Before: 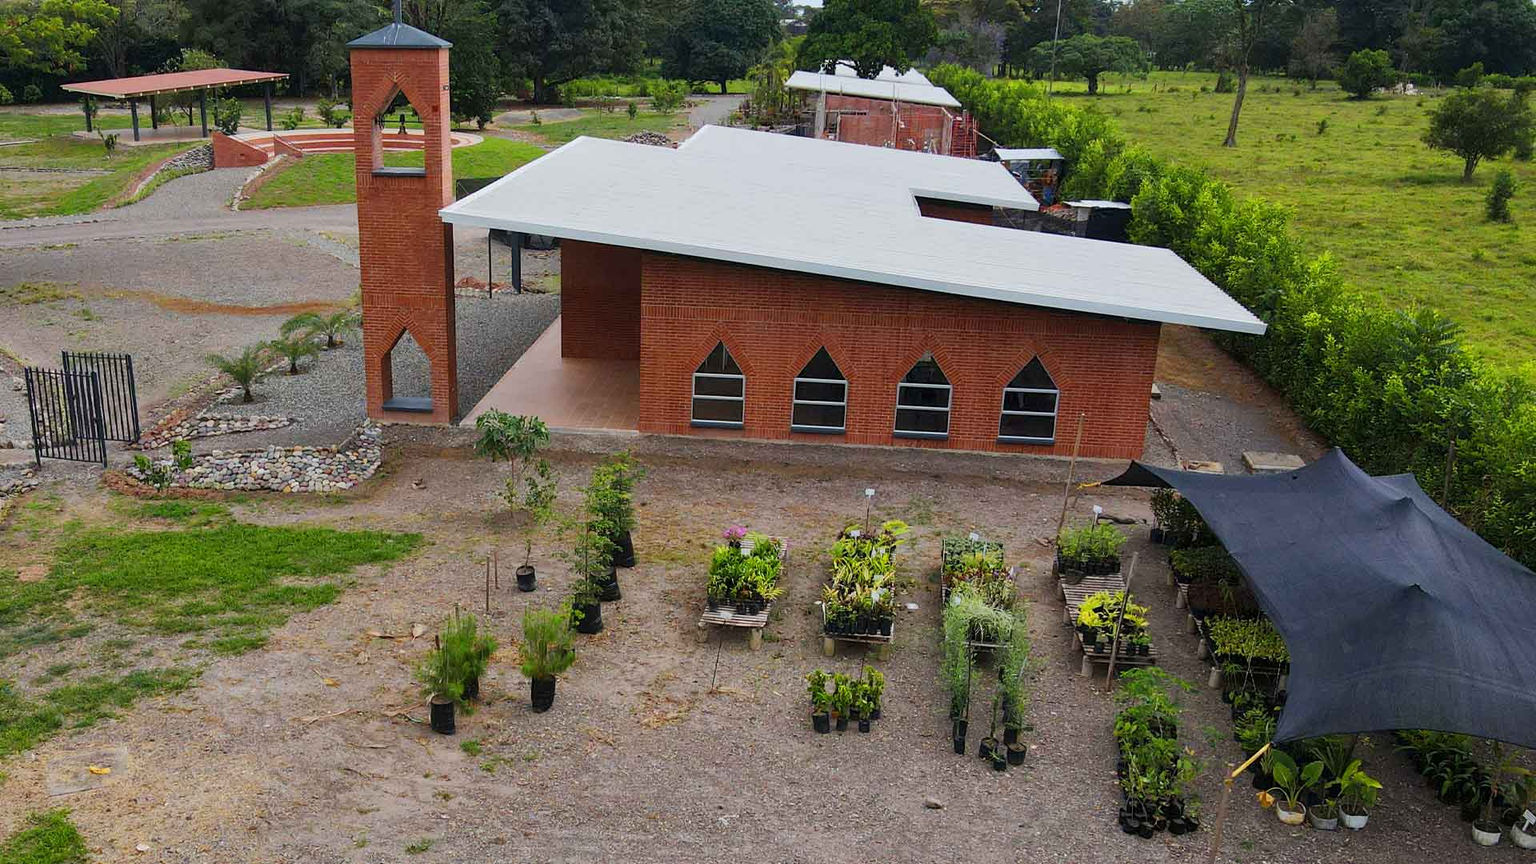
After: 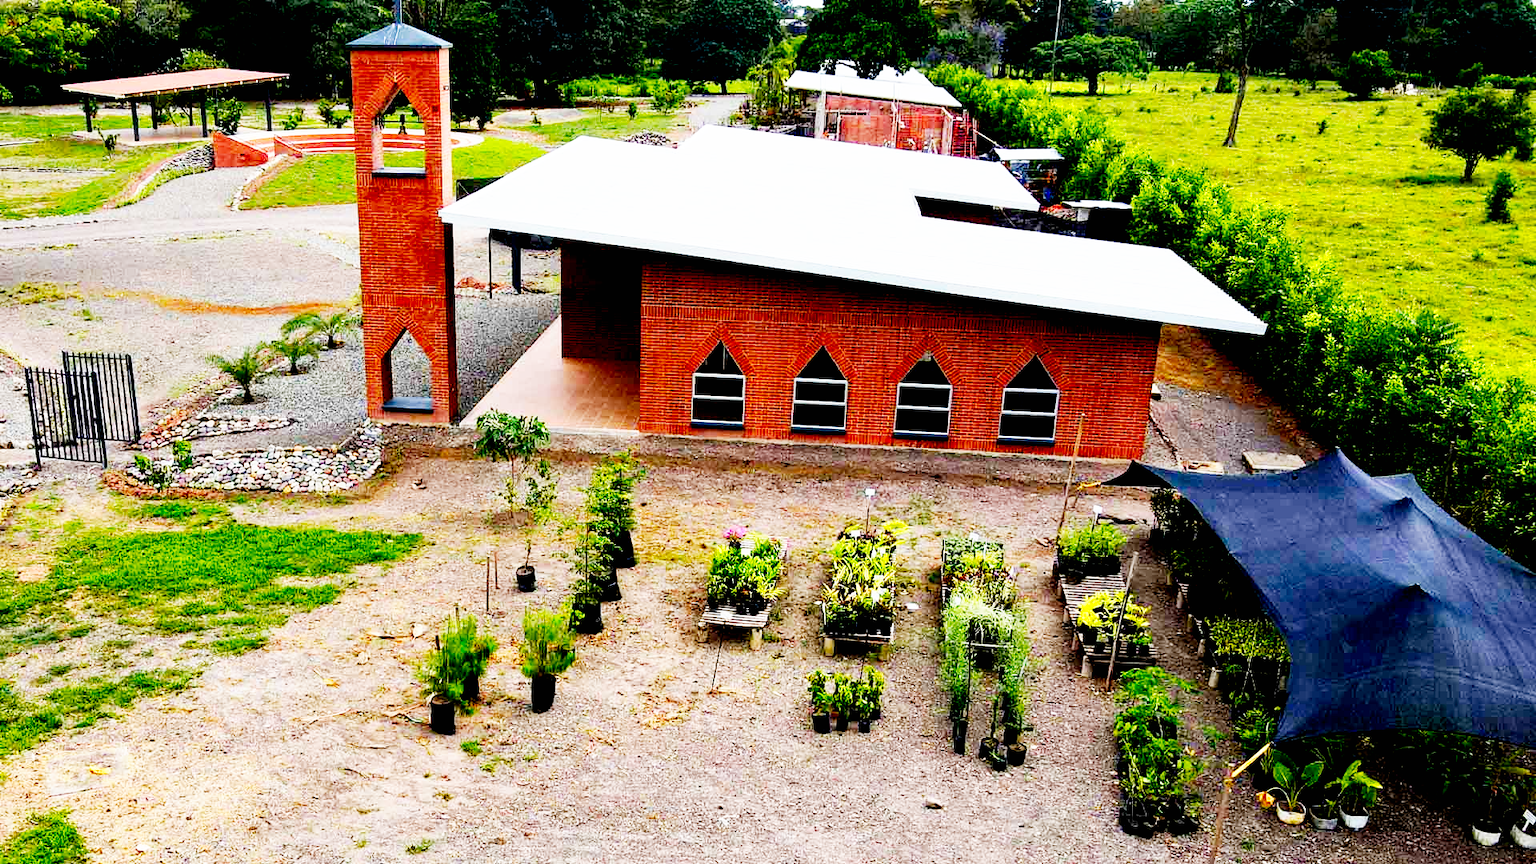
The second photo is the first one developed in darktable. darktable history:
base curve: curves: ch0 [(0, 0) (0.007, 0.004) (0.027, 0.03) (0.046, 0.07) (0.207, 0.54) (0.442, 0.872) (0.673, 0.972) (1, 1)], preserve colors none
exposure: black level correction 0.03, exposure 0.329 EV, compensate exposure bias true, compensate highlight preservation false
